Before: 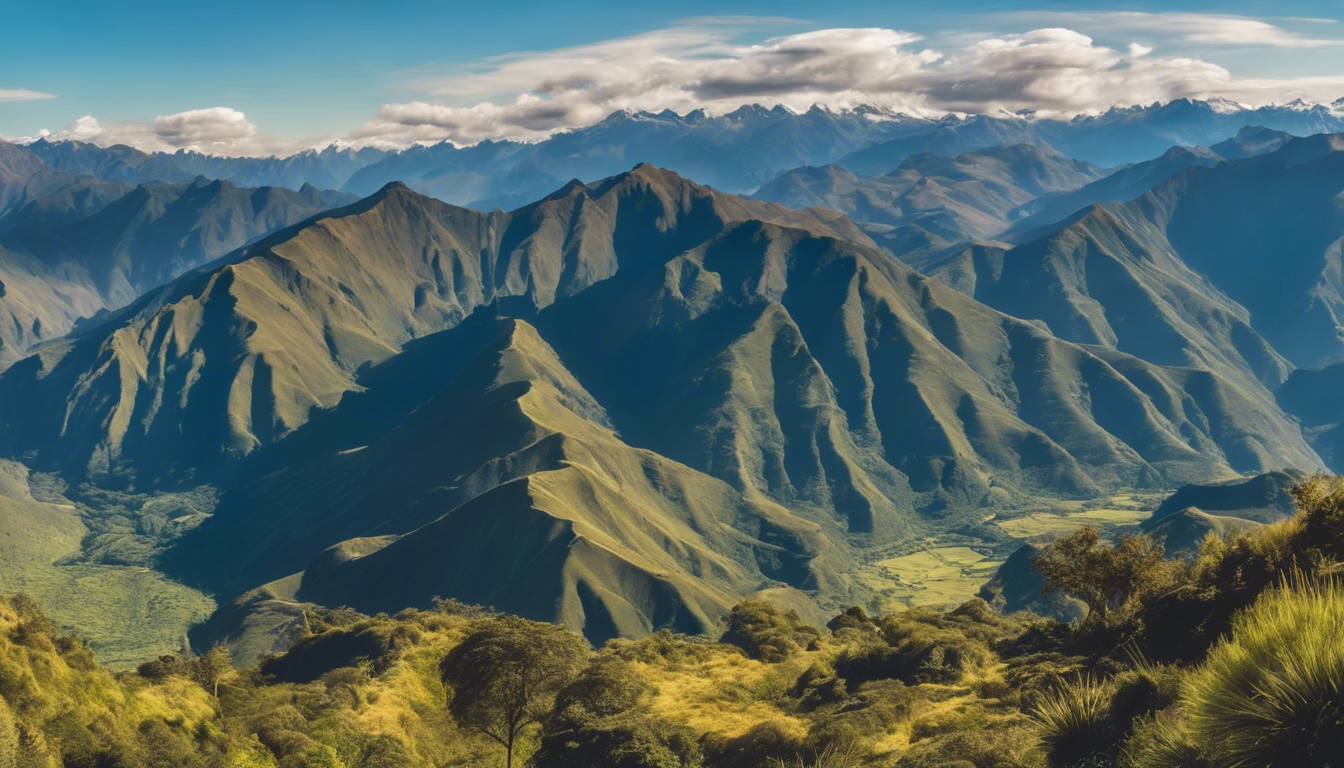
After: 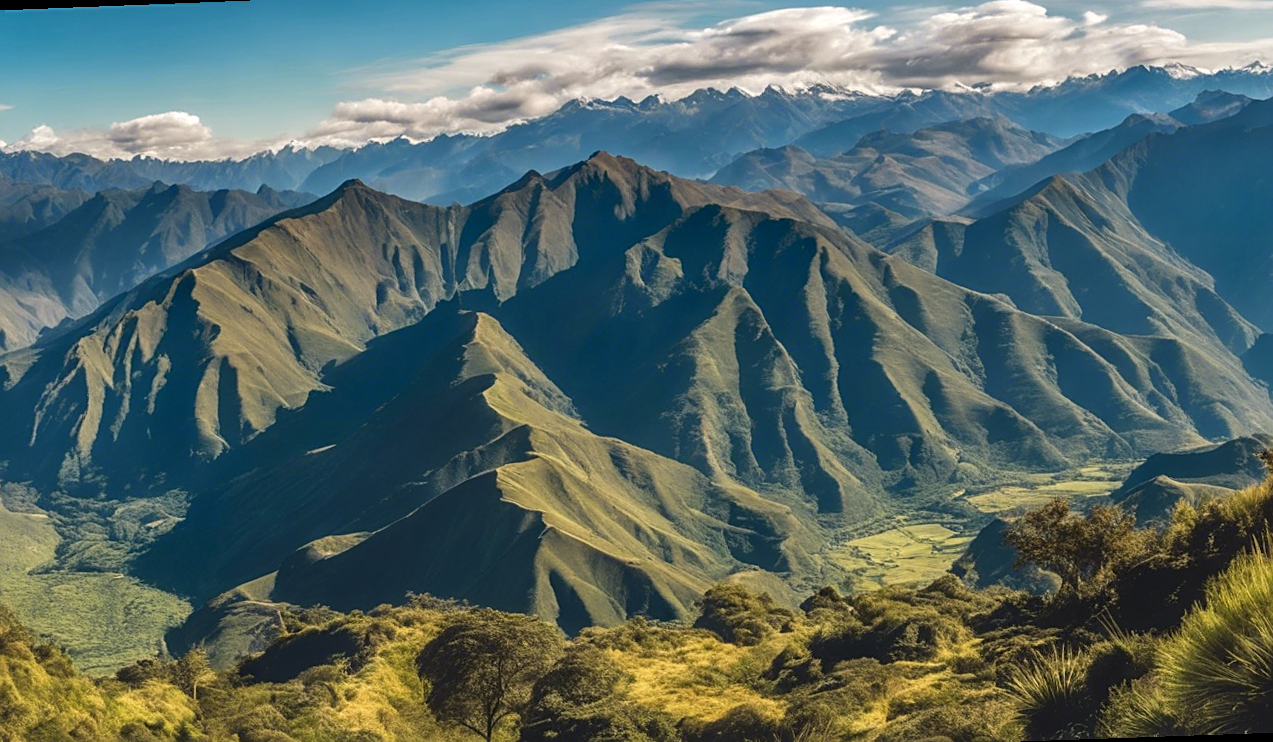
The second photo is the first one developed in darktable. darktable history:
sharpen: on, module defaults
local contrast: on, module defaults
rotate and perspective: rotation -2.12°, lens shift (vertical) 0.009, lens shift (horizontal) -0.008, automatic cropping original format, crop left 0.036, crop right 0.964, crop top 0.05, crop bottom 0.959
tone equalizer: on, module defaults
